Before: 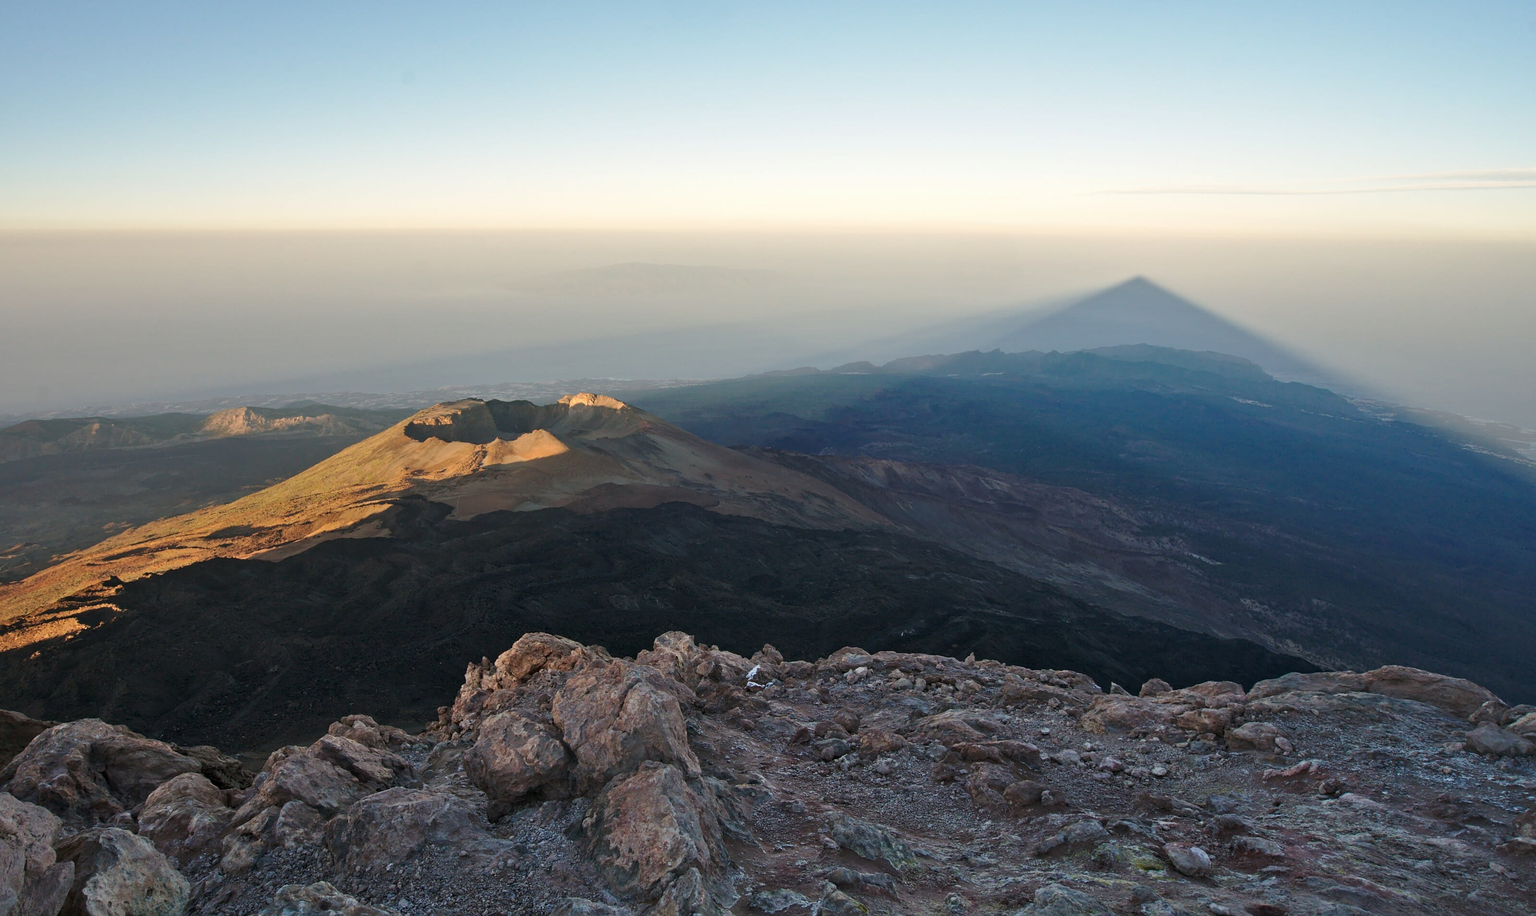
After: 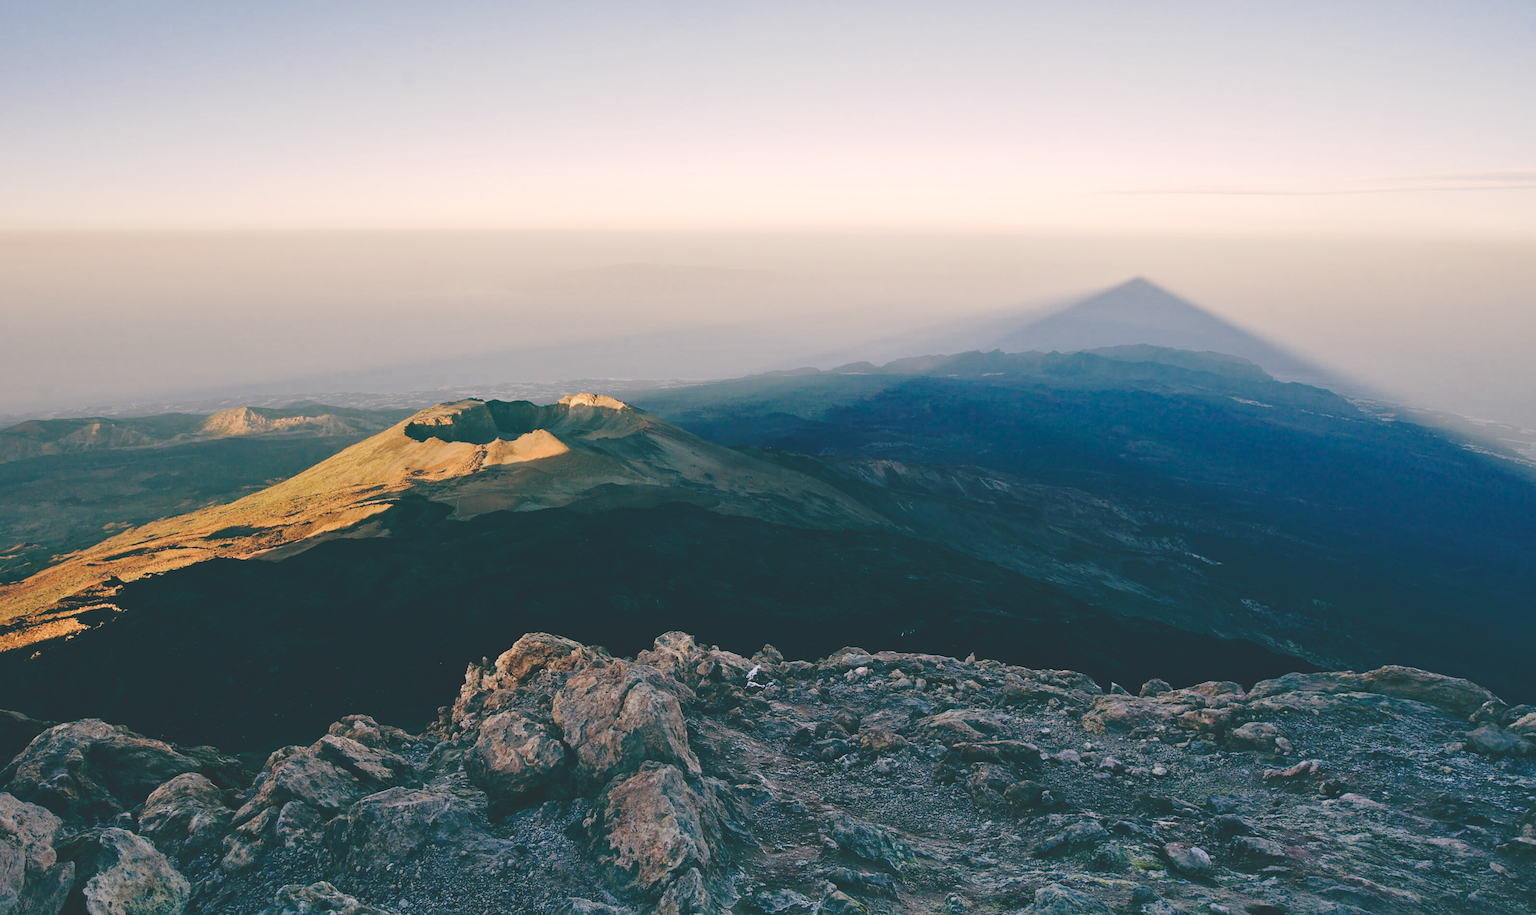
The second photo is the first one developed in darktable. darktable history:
tone curve: curves: ch0 [(0, 0) (0.003, 0.177) (0.011, 0.177) (0.025, 0.176) (0.044, 0.178) (0.069, 0.186) (0.1, 0.194) (0.136, 0.203) (0.177, 0.223) (0.224, 0.255) (0.277, 0.305) (0.335, 0.383) (0.399, 0.467) (0.468, 0.546) (0.543, 0.616) (0.623, 0.694) (0.709, 0.764) (0.801, 0.834) (0.898, 0.901) (1, 1)], preserve colors none
color look up table: target L [96.76, 92.9, 92.21, 92.69, 88.76, 81.3, 73.08, 66.41, 48.59, 27.17, 24.13, 201.21, 80.84, 82.27, 73.2, 63.57, 57.29, 58.88, 55.1, 60.72, 50.63, 43.34, 30.58, 28.85, 12.53, 5.687, 86.22, 77.73, 70.37, 72.82, 56.45, 58.86, 64.78, 55.16, 45.77, 44.4, 33.25, 33.86, 31.95, 15.79, 15.08, 4.566, 81.85, 69.54, 78.43, 67.85, 50.71, 52.44, 24.74], target a [-9.43, -6.361, -14.14, -20.18, -25.28, -12.28, -10.47, -50.71, -40.19, -25.62, -27.25, 0, 19.98, 11.32, 23.71, 26.9, 39.96, 7.647, 61.12, 1.3, 47.33, 66.33, 0.345, 28.34, 3.42, -16.35, 18.24, 36.96, 21.17, 38.63, 16.75, 72.49, 65.08, 56.61, 39.46, 28.27, 12.77, 50.63, 33.46, -27.23, 17.04, -10.5, -9.88, 0.849, -20.15, -2.01, -2.461, -19.37, -1.79], target b [37.94, 14.33, 4.007, 19.2, 30.55, 23.27, 61.31, 41.48, 22.32, 15.86, -2.399, -0.001, 27.7, 61.87, 13.45, 55.61, 21.7, 5.072, 39.34, 34.17, 50.36, 17.64, 0.111, 26.53, 4.292, -13.06, -3.871, -18.22, -31.54, 3.387, -17.81, -18.77, -36.76, -9.894, -31.94, -73.02, -53.44, -58.76, -8.608, -8.153, -40.68, -27.12, -12.6, -17.4, 0.618, -2.205, -52.14, -26.88, -30.39], num patches 49
